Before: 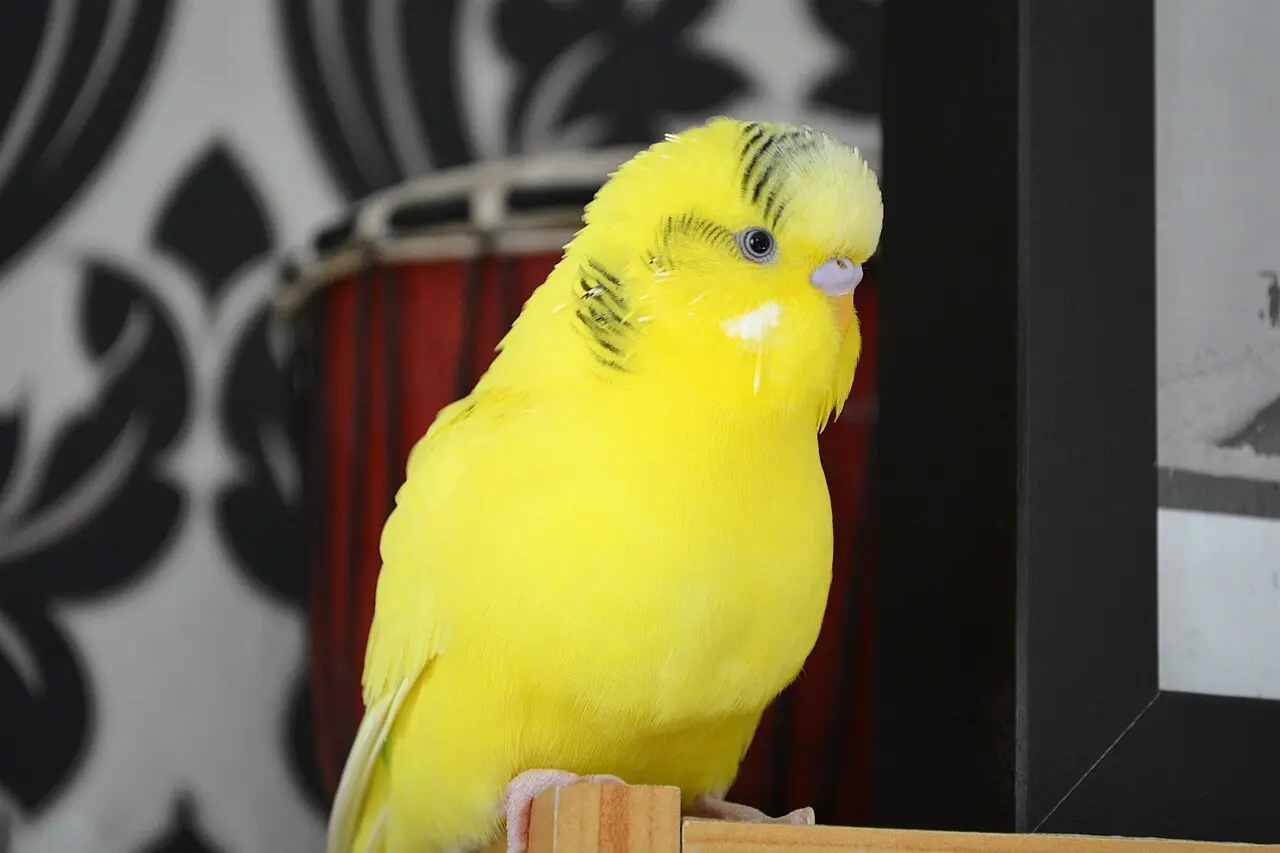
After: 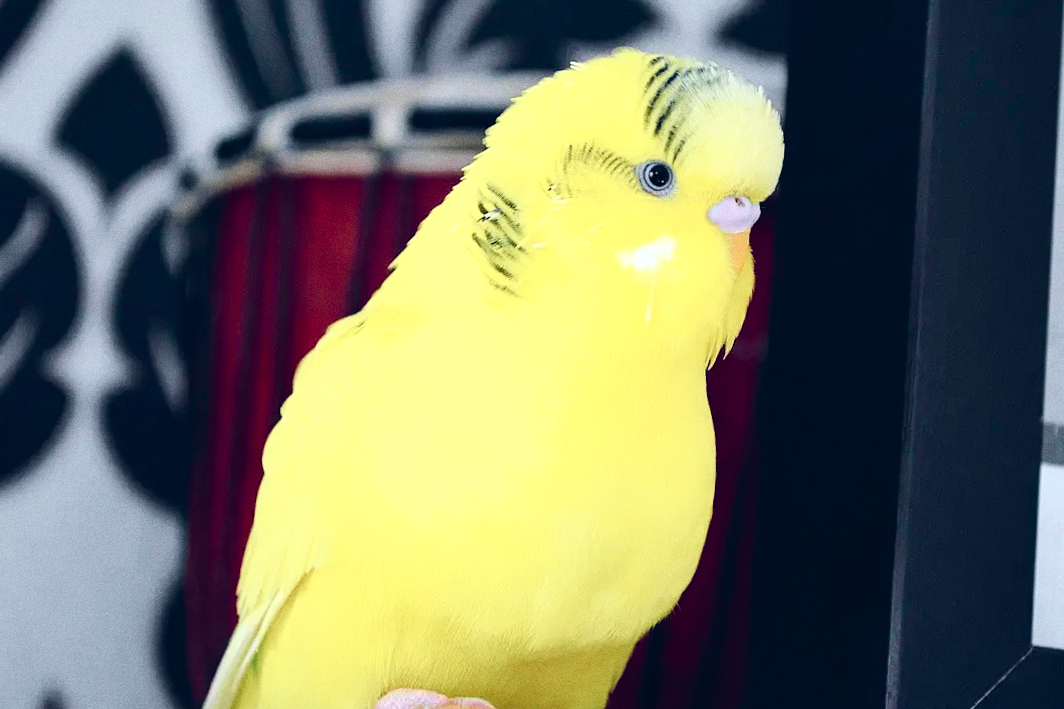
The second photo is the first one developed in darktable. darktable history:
shadows and highlights: shadows 29.61, highlights -30.47, low approximation 0.01, soften with gaussian
grain: coarseness 0.09 ISO
crop and rotate: angle -3.27°, left 5.211%, top 5.211%, right 4.607%, bottom 4.607%
contrast brightness saturation: contrast 0.03, brightness 0.06, saturation 0.13
color balance rgb: highlights gain › chroma 2.94%, highlights gain › hue 60.57°, global offset › chroma 0.25%, global offset › hue 256.52°, perceptual saturation grading › global saturation 20%, perceptual saturation grading › highlights -50%, perceptual saturation grading › shadows 30%, contrast 15%
tone equalizer: on, module defaults
white balance: red 0.924, blue 1.095
tone curve: curves: ch0 [(0, 0.023) (0.087, 0.065) (0.184, 0.168) (0.45, 0.54) (0.57, 0.683) (0.722, 0.825) (0.877, 0.948) (1, 1)]; ch1 [(0, 0) (0.388, 0.369) (0.44, 0.44) (0.489, 0.481) (0.534, 0.551) (0.657, 0.659) (1, 1)]; ch2 [(0, 0) (0.353, 0.317) (0.408, 0.427) (0.472, 0.46) (0.5, 0.496) (0.537, 0.539) (0.576, 0.592) (0.625, 0.631) (1, 1)], color space Lab, independent channels, preserve colors none
